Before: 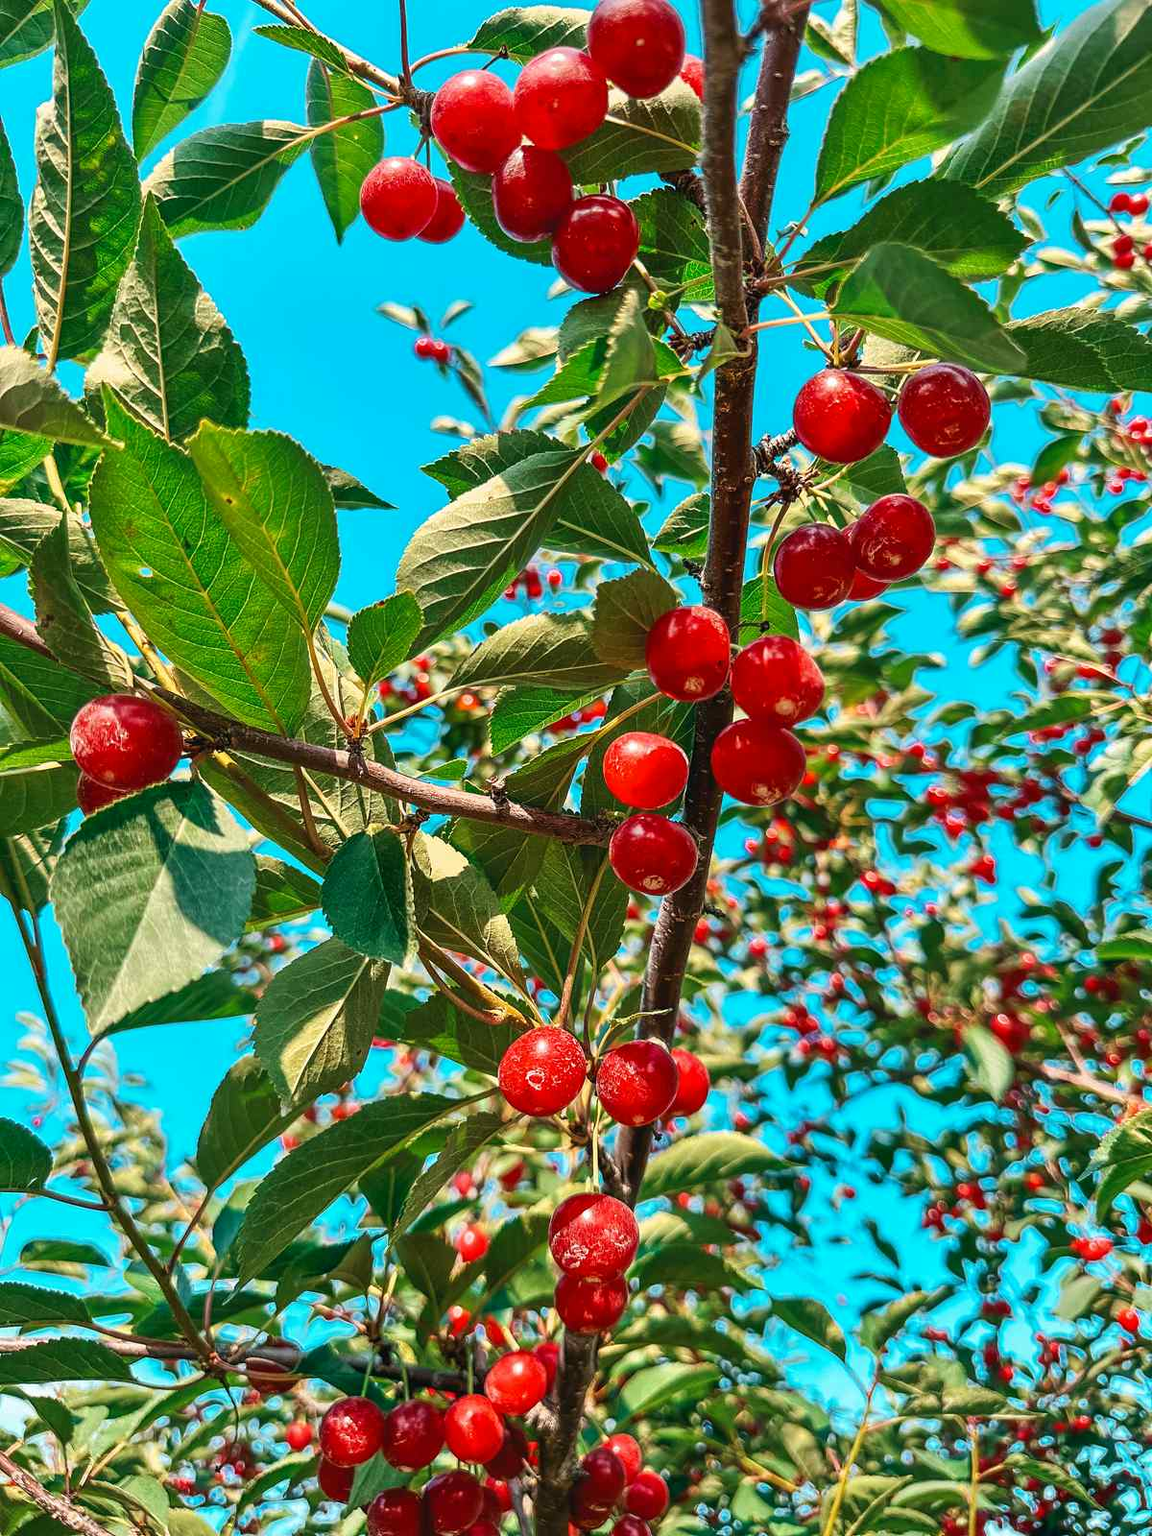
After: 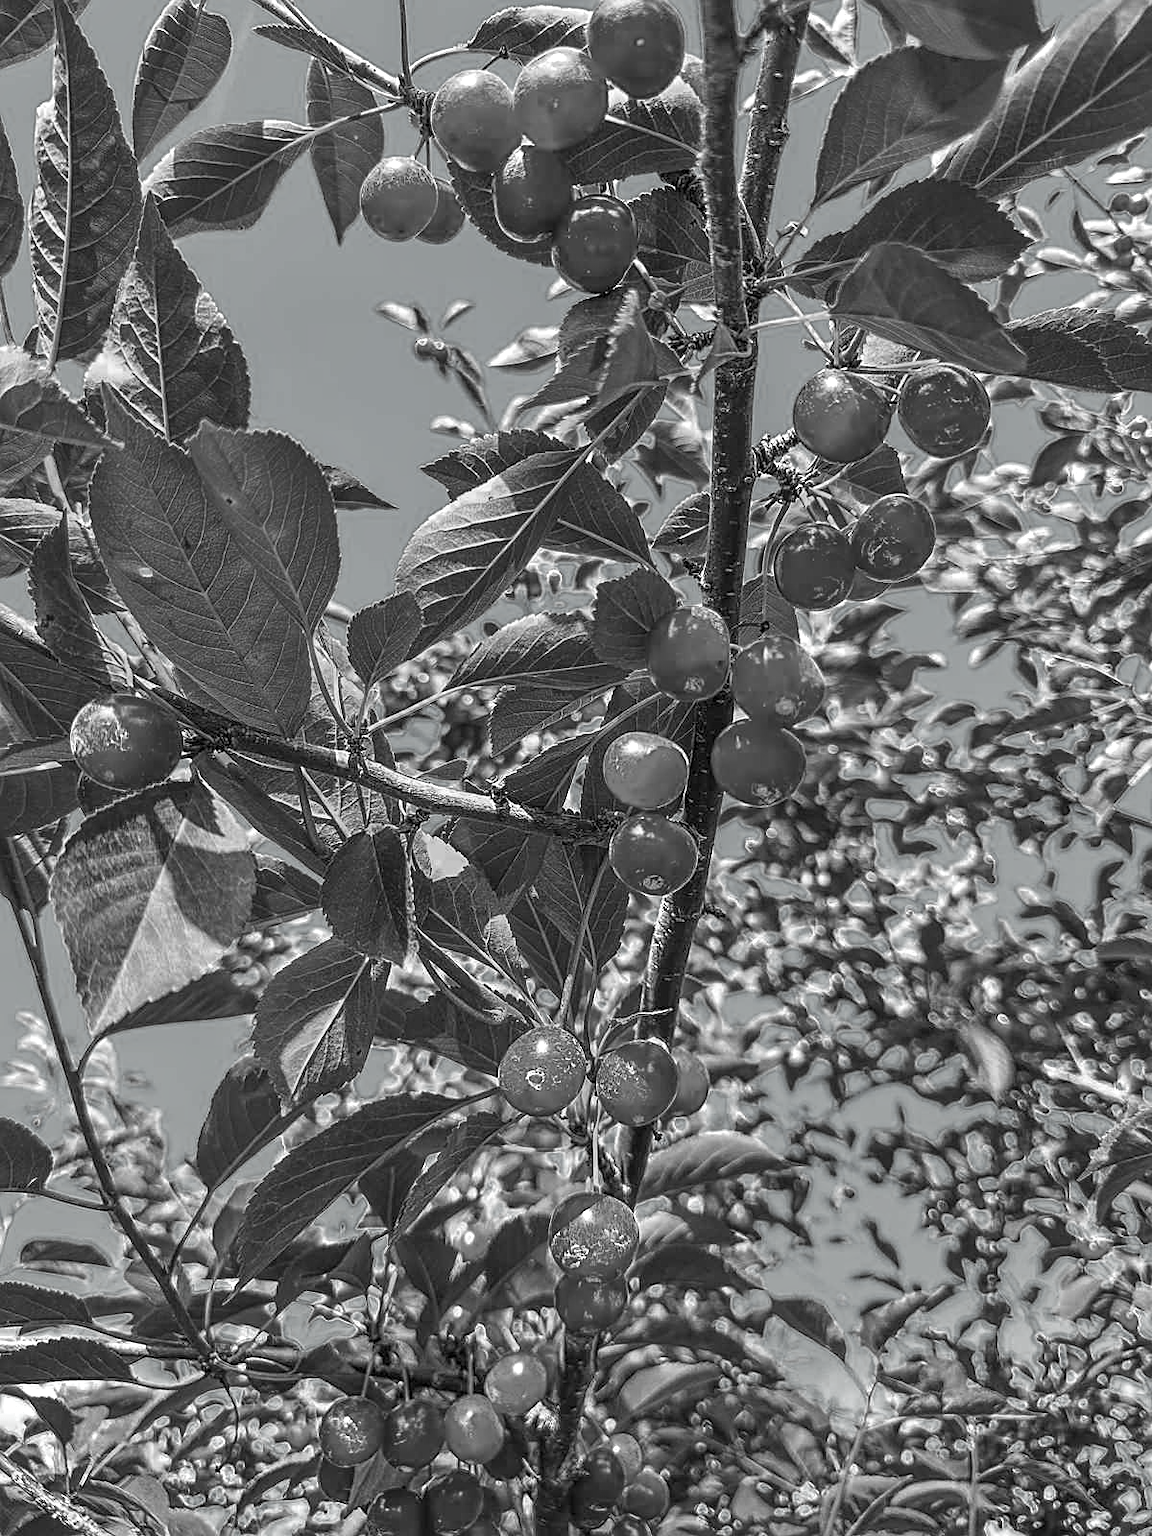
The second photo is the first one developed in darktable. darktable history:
sharpen: on, module defaults
local contrast: on, module defaults
exposure: exposure 0.602 EV, compensate exposure bias true, compensate highlight preservation false
color zones: curves: ch0 [(0, 0.487) (0.241, 0.395) (0.434, 0.373) (0.658, 0.412) (0.838, 0.487)]; ch1 [(0, 0) (0.053, 0.053) (0.211, 0.202) (0.579, 0.259) (0.781, 0.241)], mix 101.44%
